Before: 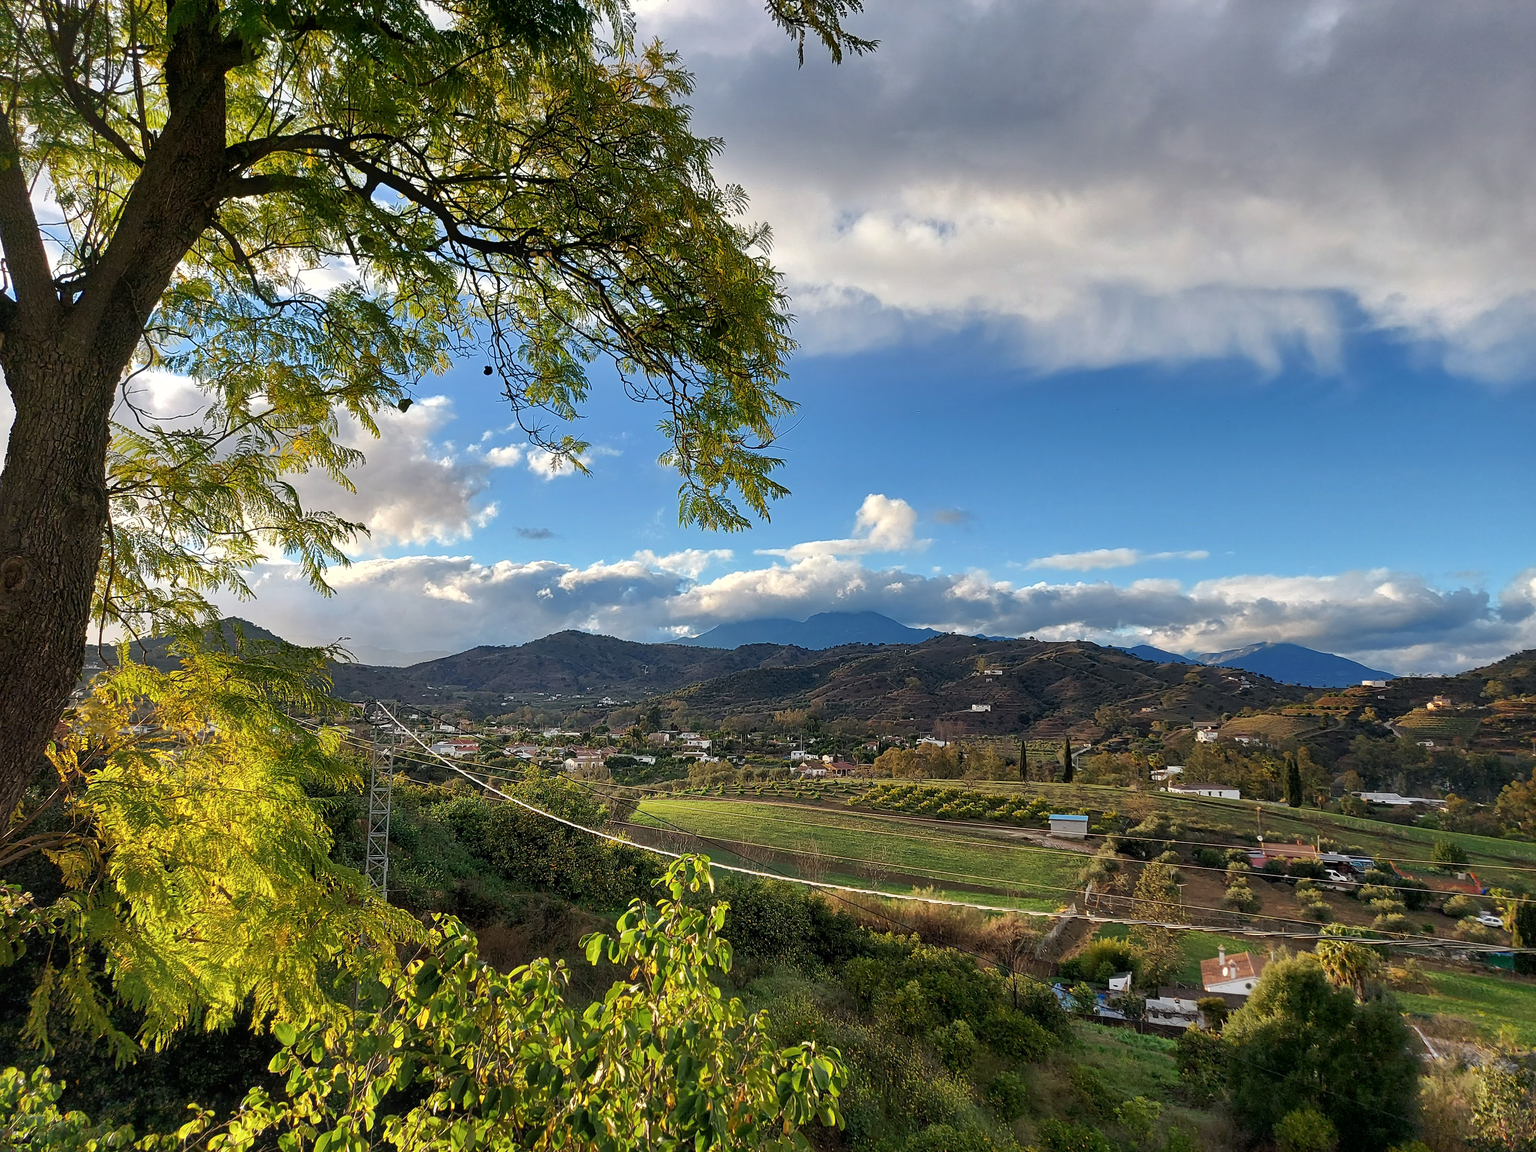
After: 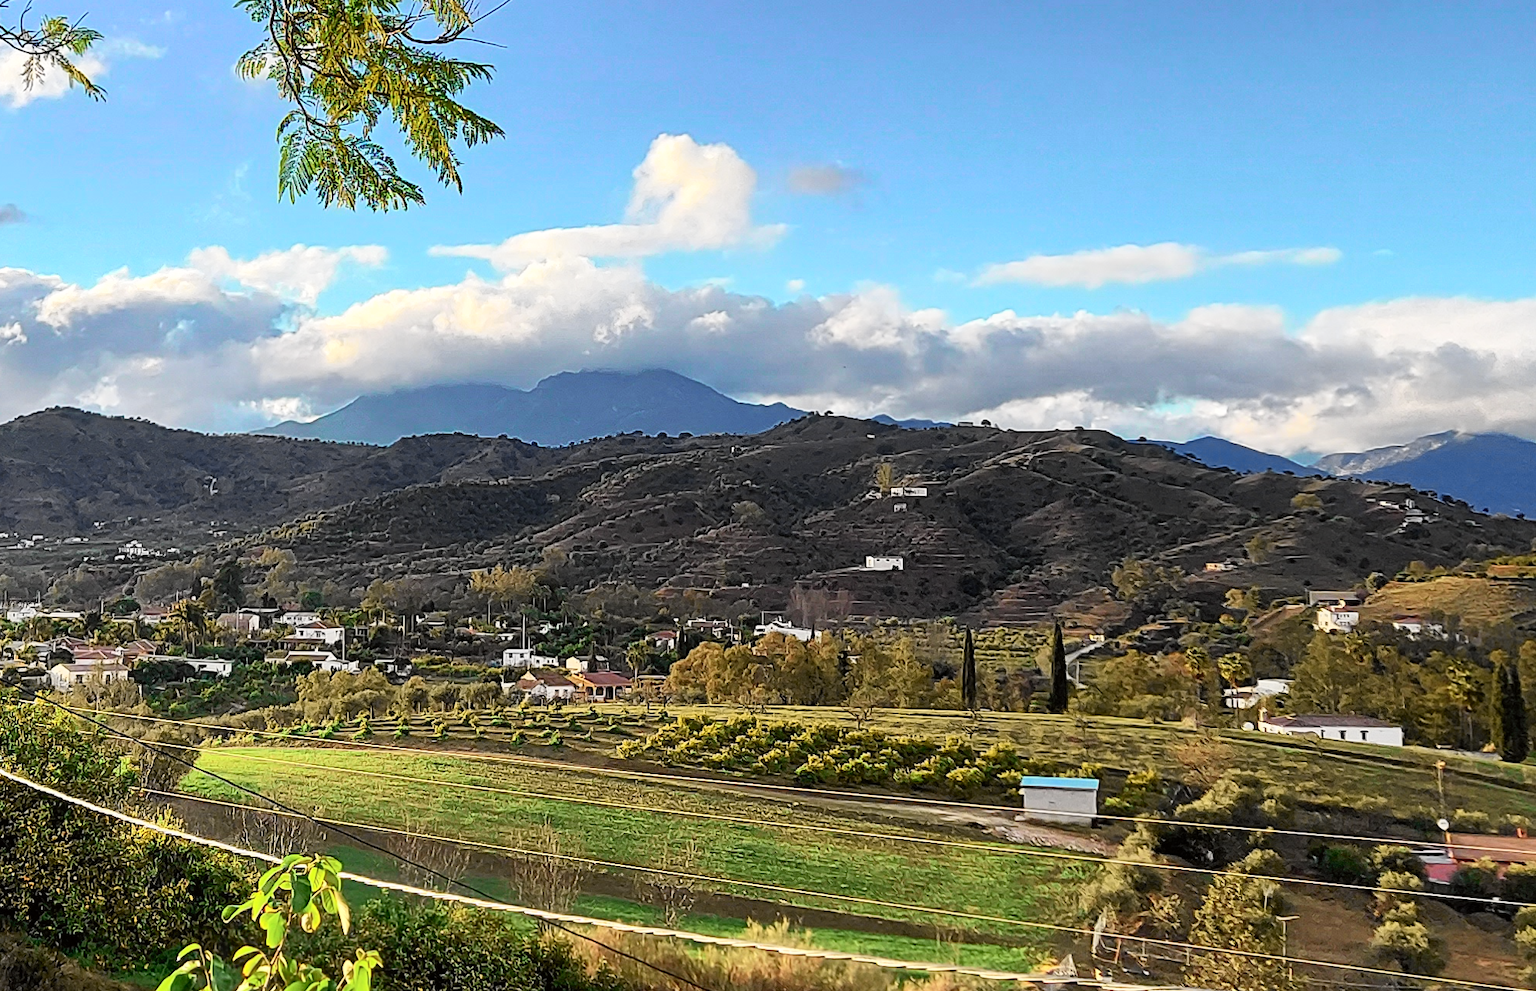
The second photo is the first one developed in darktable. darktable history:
crop: left 35.163%, top 37.08%, right 14.935%, bottom 19.944%
tone curve: curves: ch0 [(0, 0) (0.055, 0.05) (0.258, 0.287) (0.434, 0.526) (0.517, 0.648) (0.745, 0.874) (1, 1)]; ch1 [(0, 0) (0.346, 0.307) (0.418, 0.383) (0.46, 0.439) (0.482, 0.493) (0.502, 0.503) (0.517, 0.514) (0.55, 0.561) (0.588, 0.603) (0.646, 0.688) (1, 1)]; ch2 [(0, 0) (0.346, 0.34) (0.431, 0.45) (0.485, 0.499) (0.5, 0.503) (0.527, 0.525) (0.545, 0.562) (0.679, 0.706) (1, 1)], color space Lab, independent channels, preserve colors none
